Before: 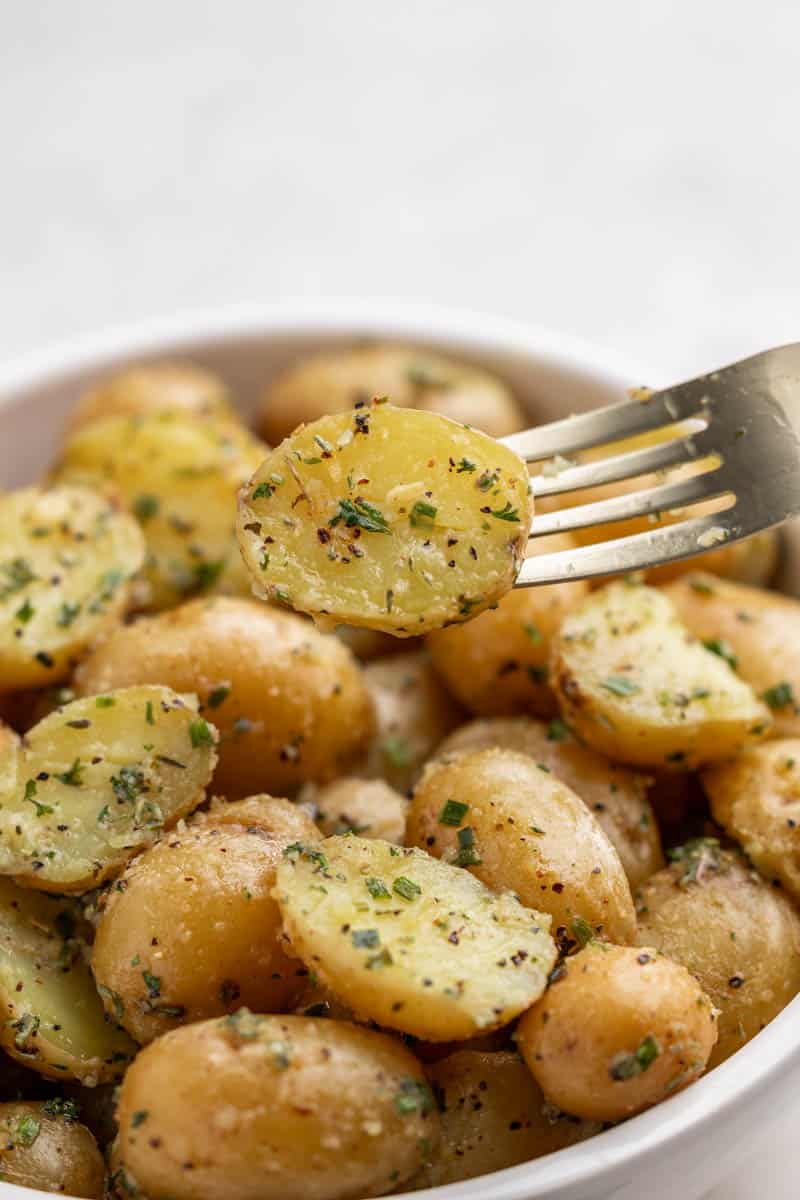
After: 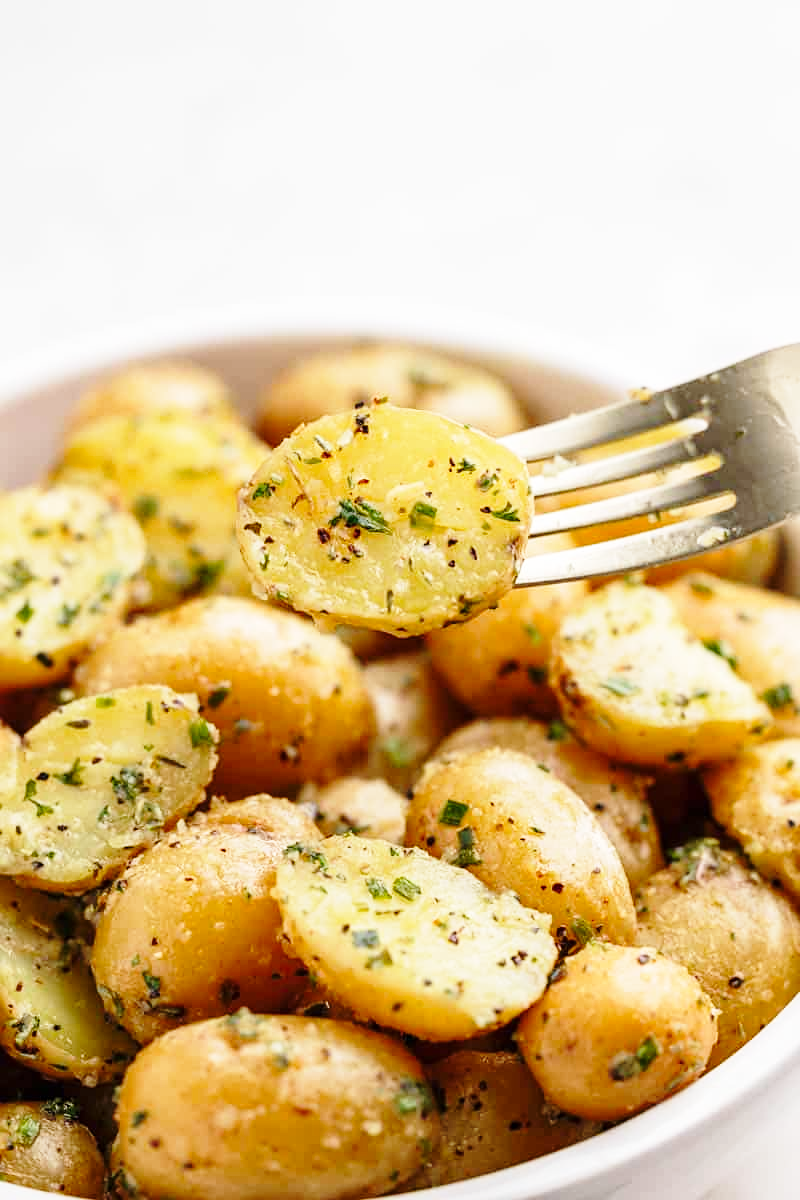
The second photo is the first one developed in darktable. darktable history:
base curve: curves: ch0 [(0, 0) (0.028, 0.03) (0.121, 0.232) (0.46, 0.748) (0.859, 0.968) (1, 1)], preserve colors none
sharpen: amount 0.2
